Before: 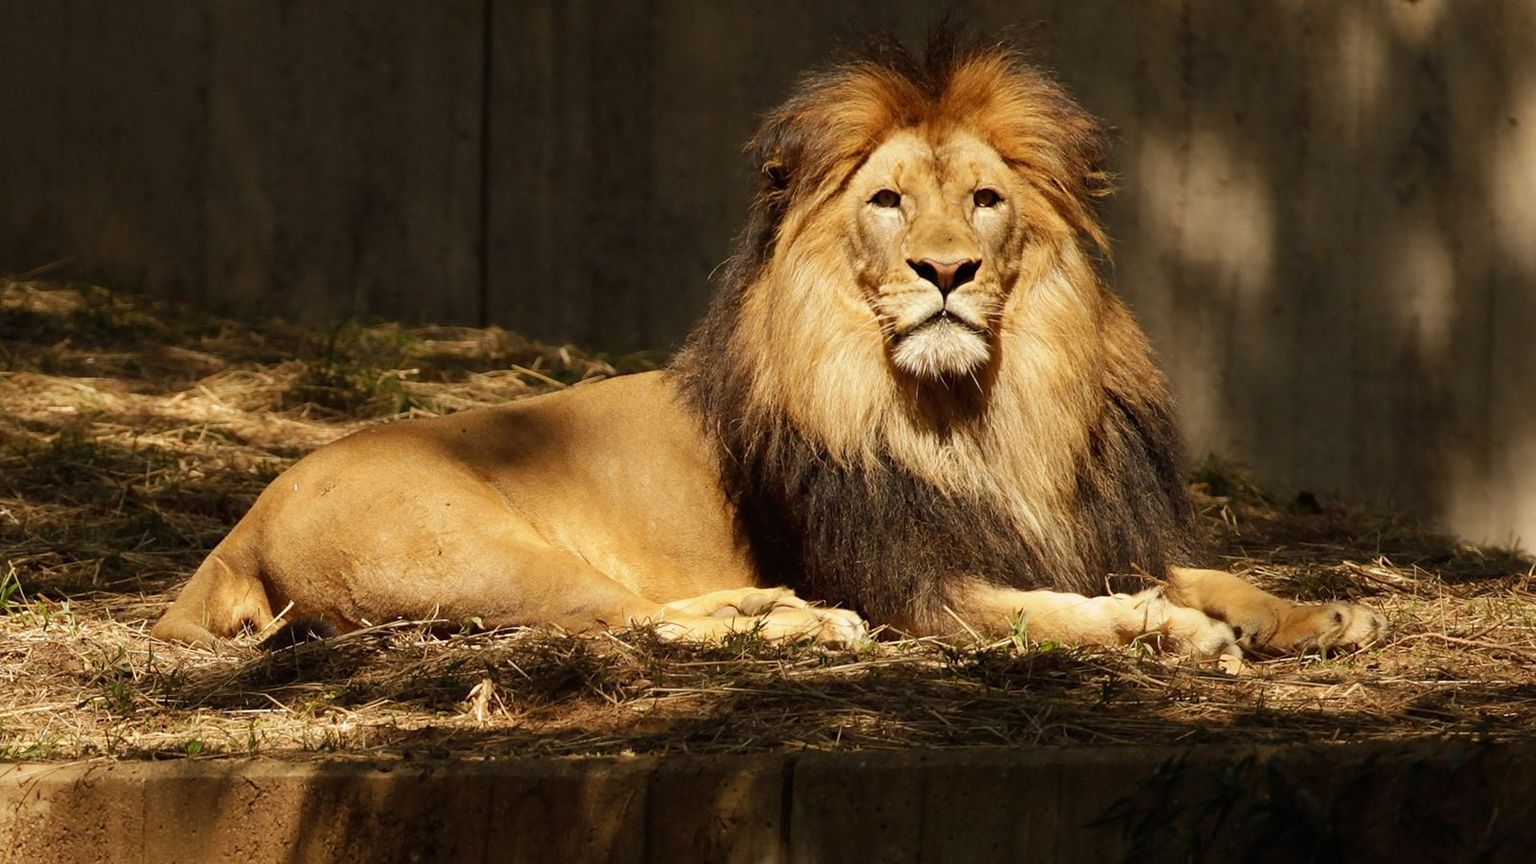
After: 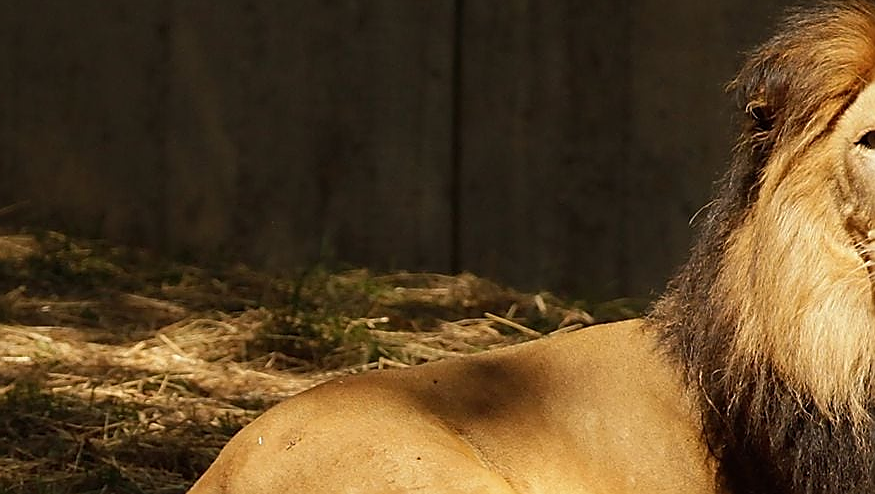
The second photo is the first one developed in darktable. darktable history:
sharpen: radius 1.4, amount 1.25, threshold 0.7
crop and rotate: left 3.047%, top 7.509%, right 42.236%, bottom 37.598%
